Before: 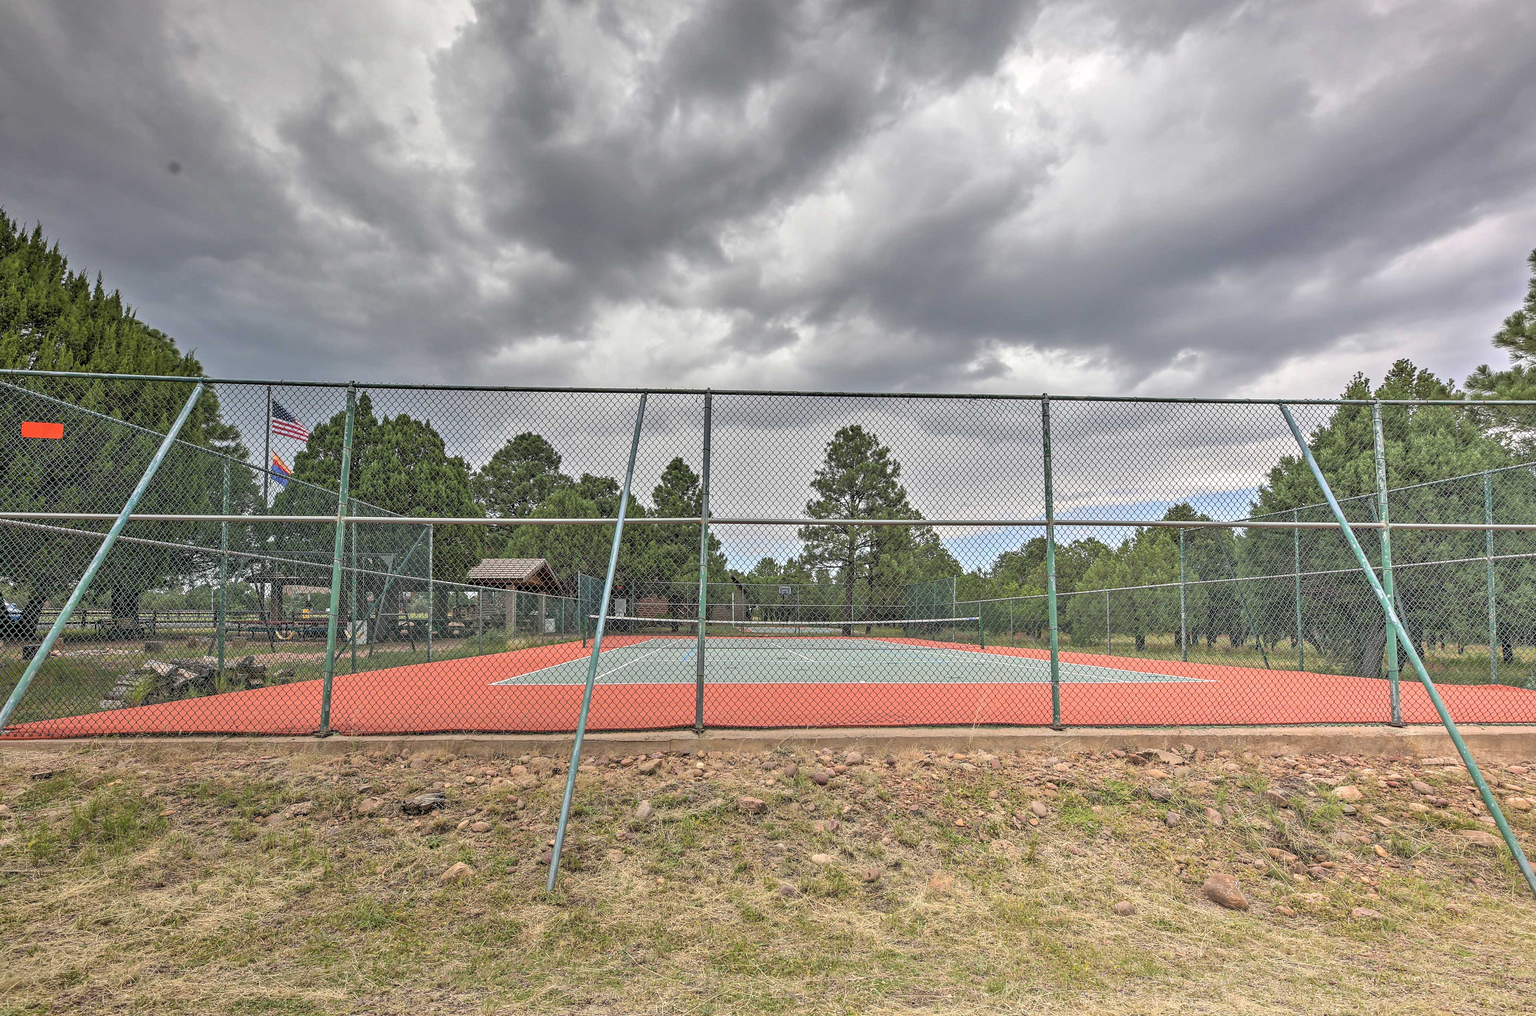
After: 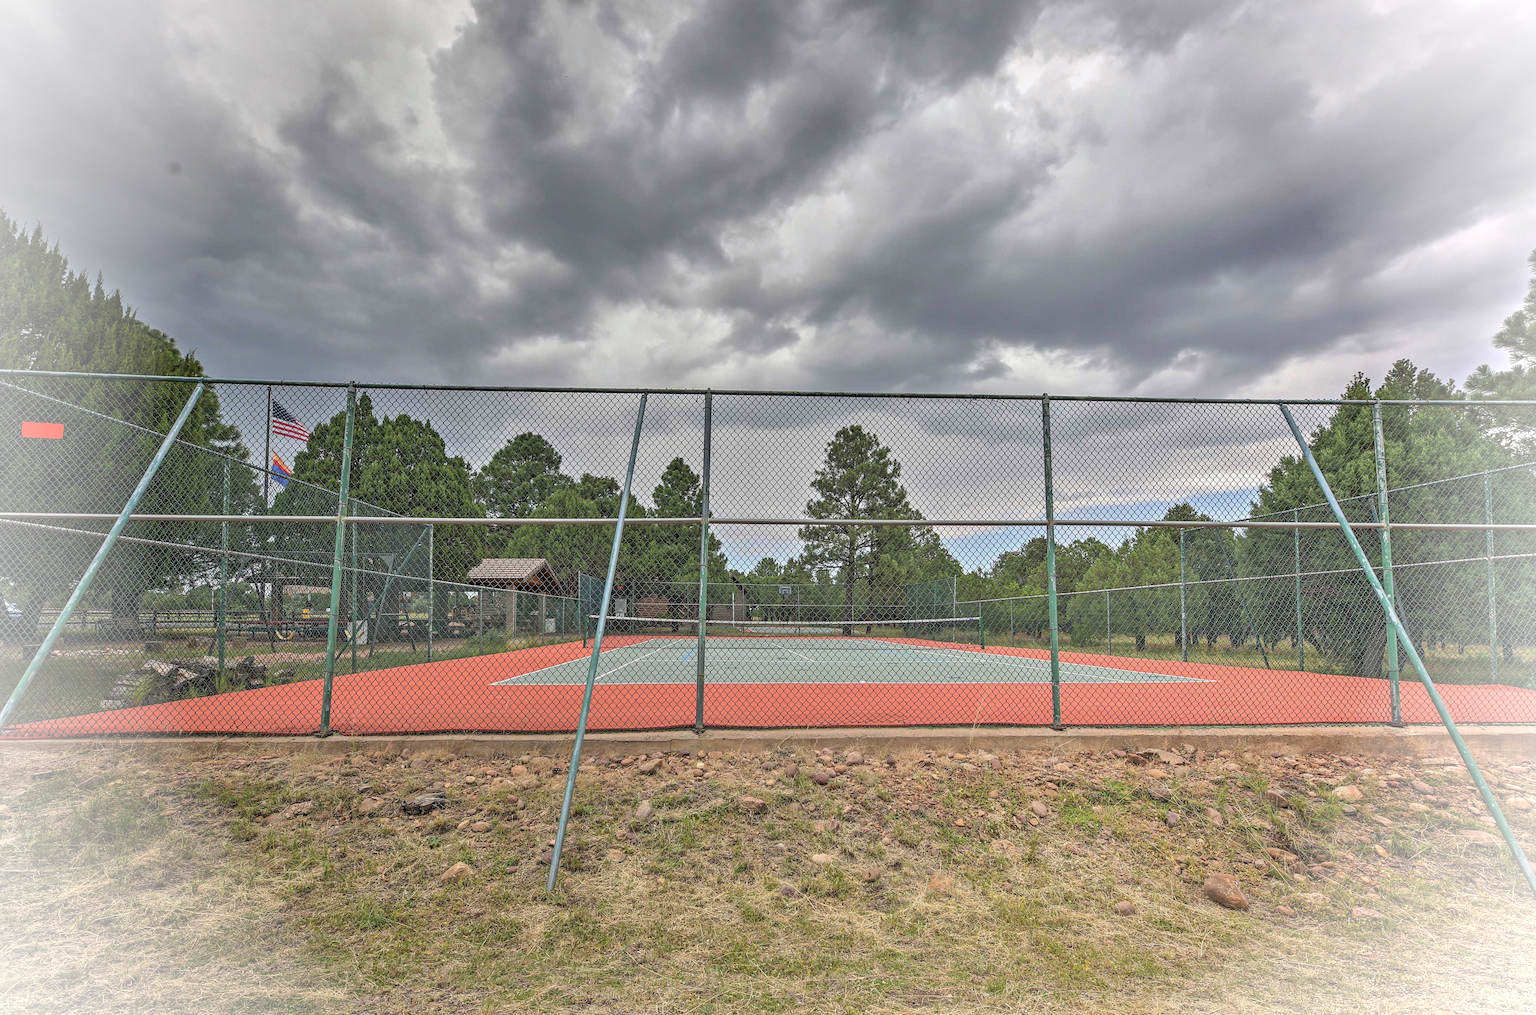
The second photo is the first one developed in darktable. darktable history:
color correction: highlights a* 0.019, highlights b* -0.841
vignetting: fall-off radius 61.21%, brightness 0.982, saturation -0.493
shadows and highlights: shadows 25.73, white point adjustment -3.12, highlights -30.21
